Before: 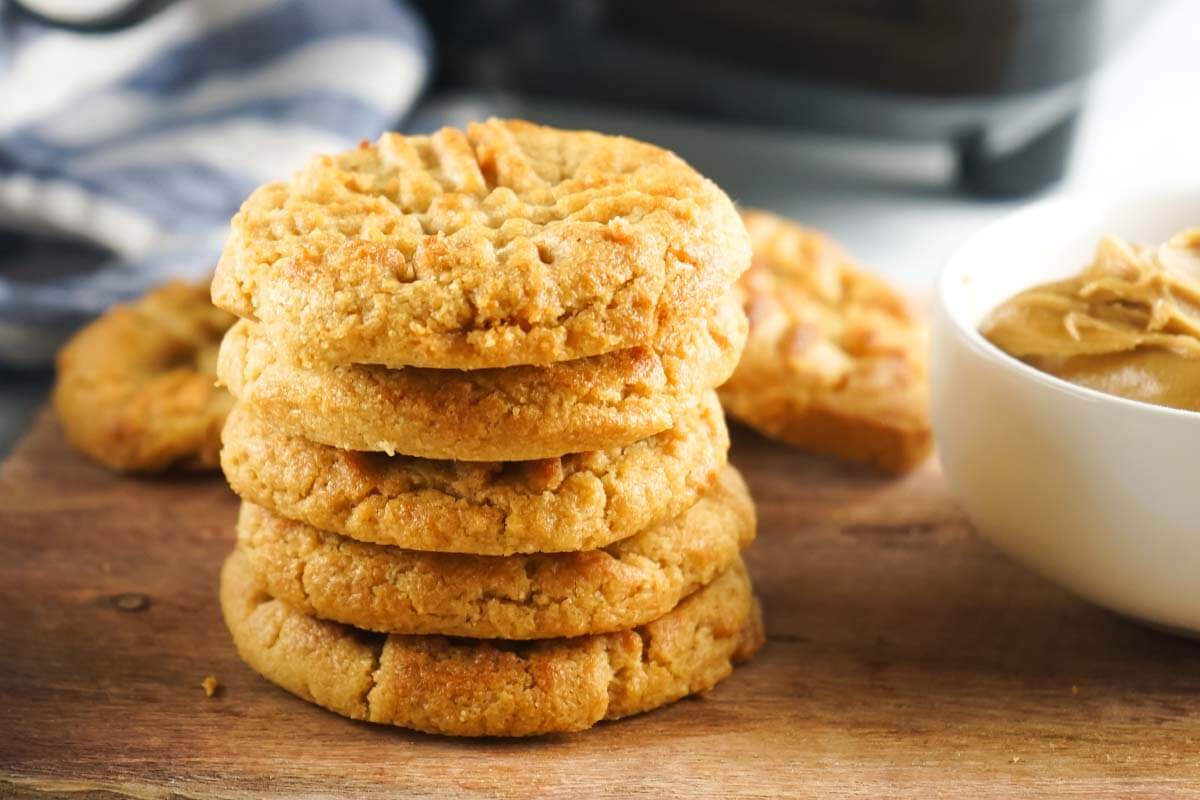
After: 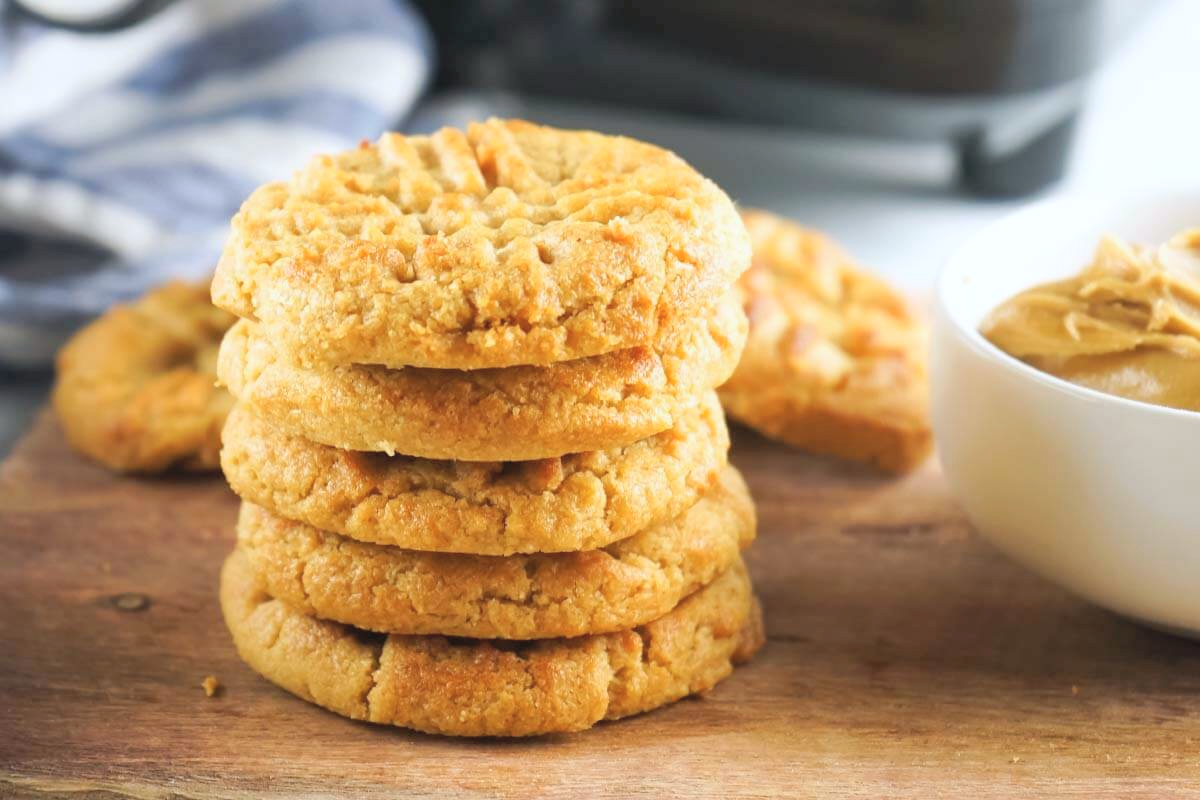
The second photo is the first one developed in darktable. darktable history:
contrast brightness saturation: brightness 0.15
white balance: red 0.974, blue 1.044
